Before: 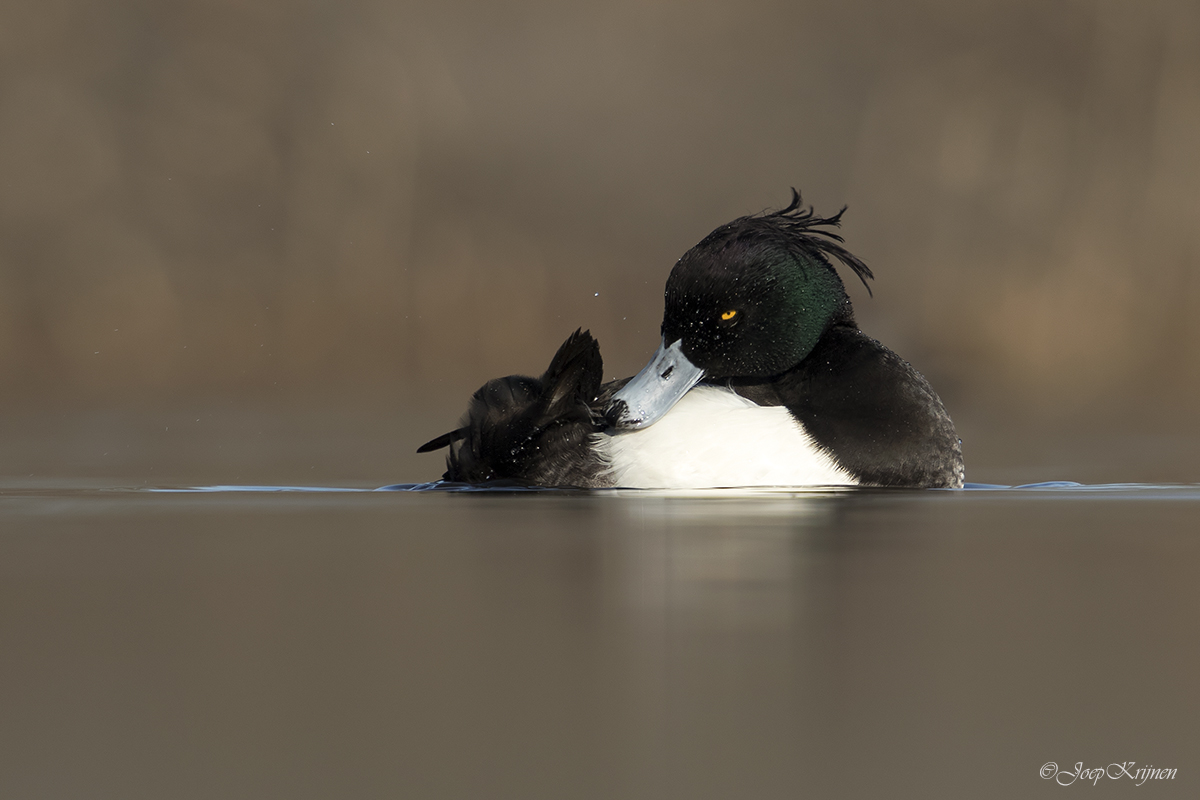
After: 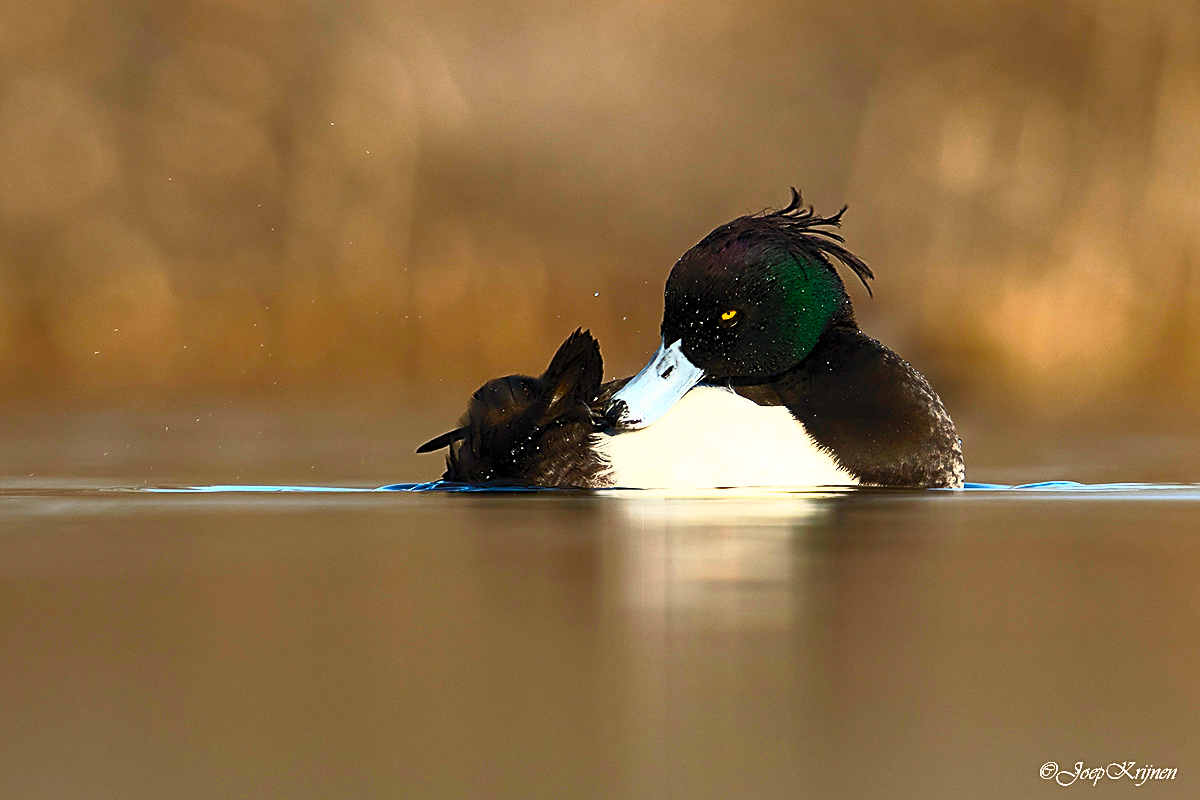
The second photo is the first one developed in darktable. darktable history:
contrast brightness saturation: contrast 0.843, brightness 0.608, saturation 0.575
sharpen: on, module defaults
color balance rgb: perceptual saturation grading › global saturation 34.579%, perceptual saturation grading › highlights -29.89%, perceptual saturation grading › shadows 34.768%, global vibrance 20%
